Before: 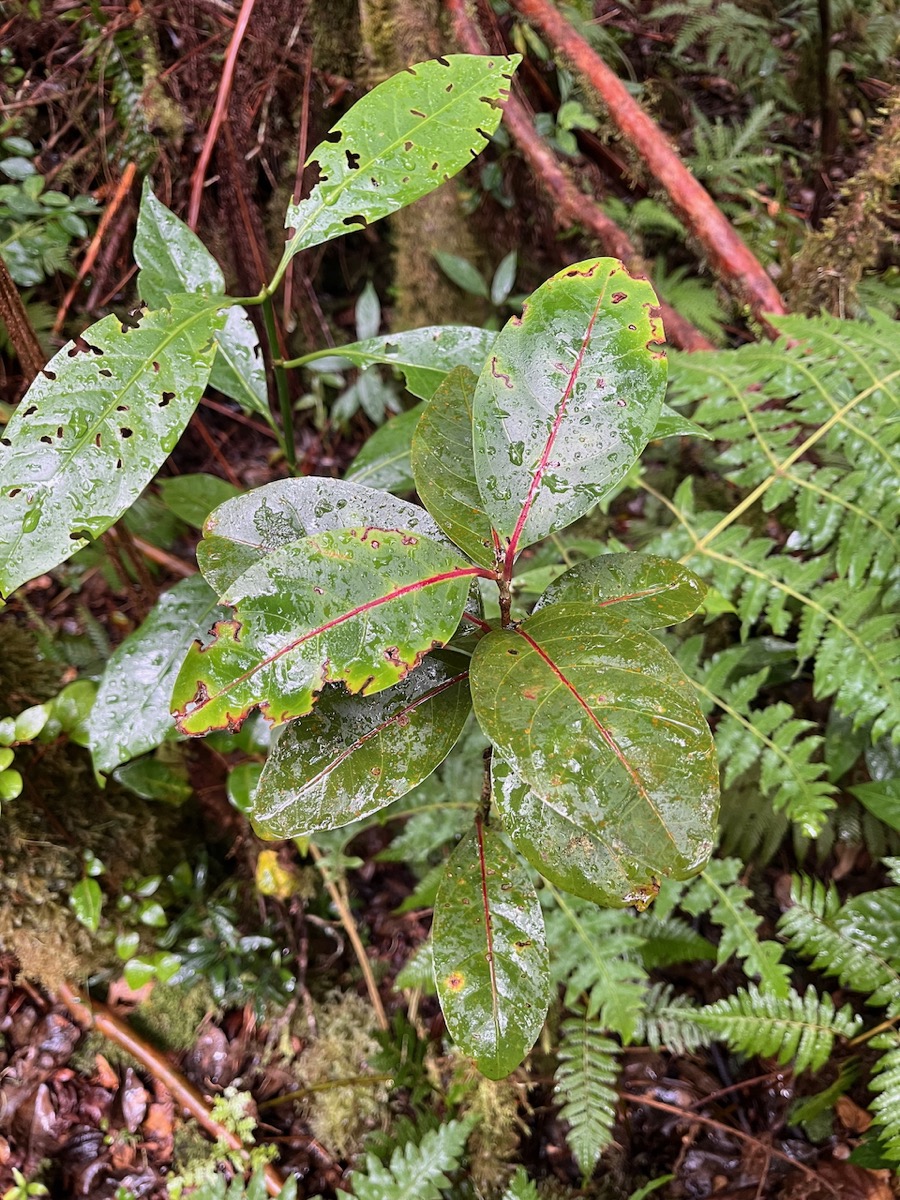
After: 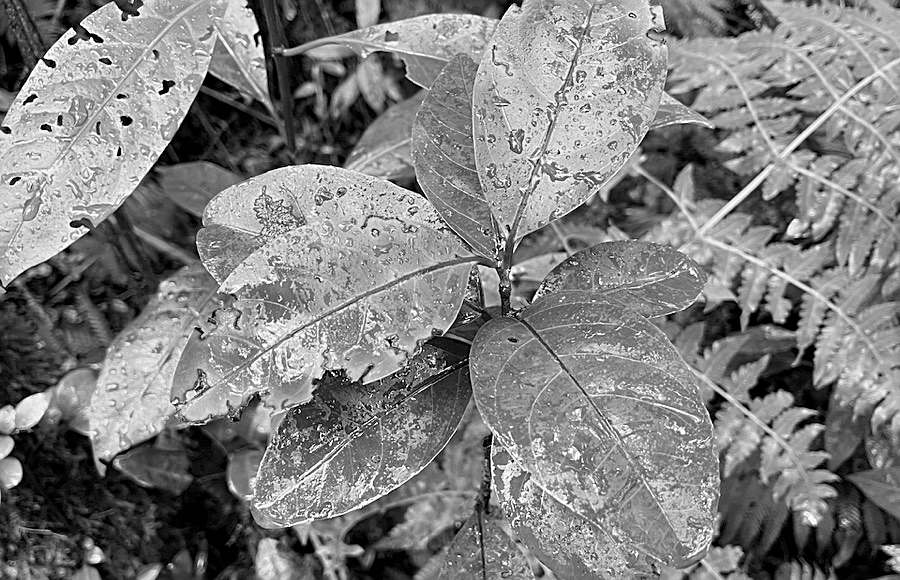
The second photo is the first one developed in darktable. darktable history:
shadows and highlights: shadows 22.7, highlights -48.71, soften with gaussian
white balance: red 0.766, blue 1.537
exposure: exposure 0.2 EV, compensate highlight preservation false
sharpen: on, module defaults
tone equalizer: on, module defaults
crop and rotate: top 26.056%, bottom 25.543%
monochrome: a 32, b 64, size 2.3
